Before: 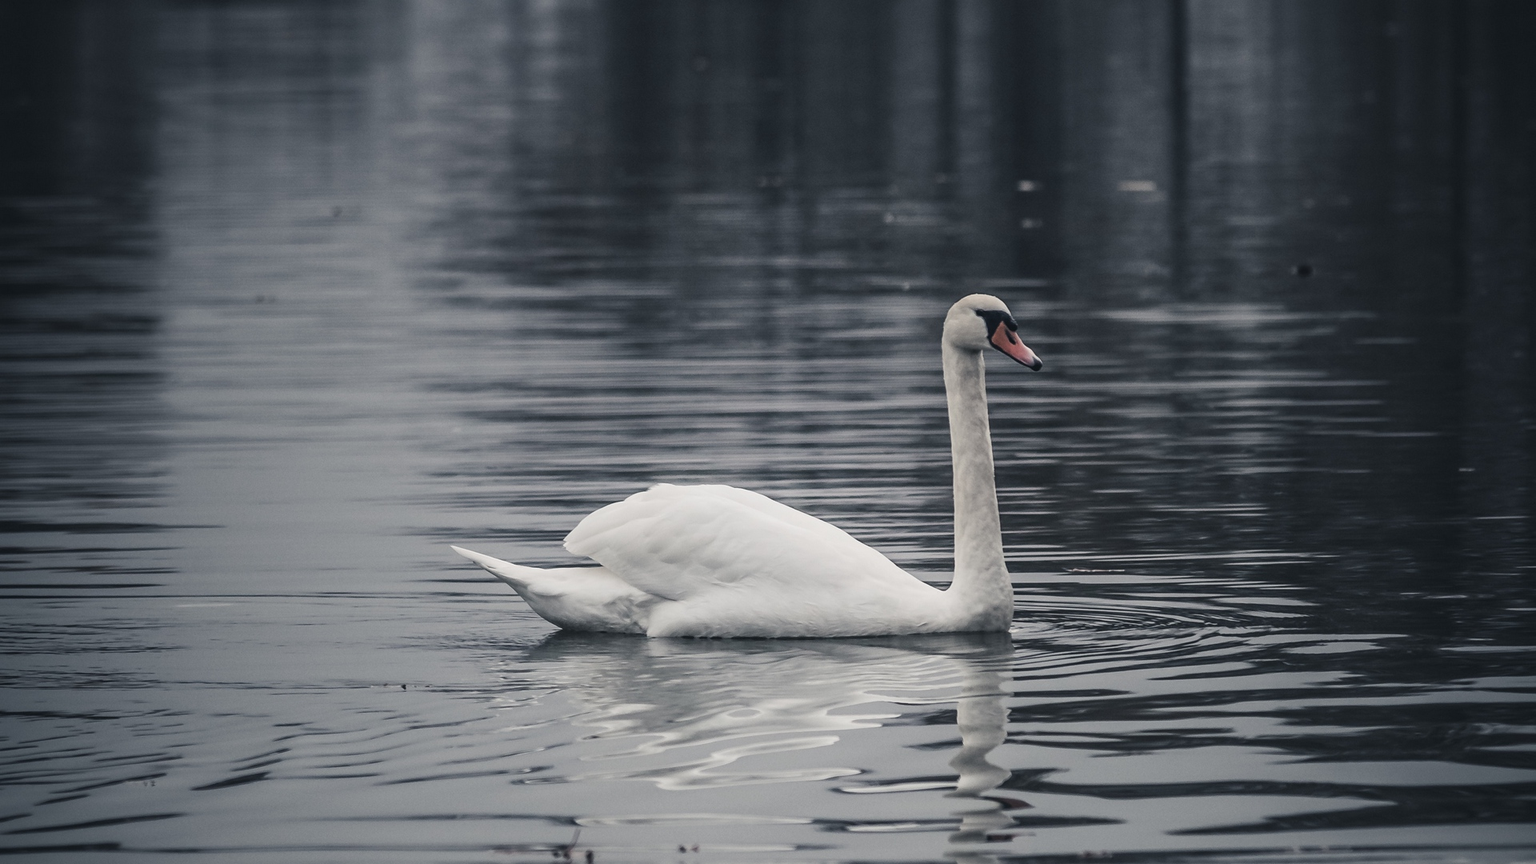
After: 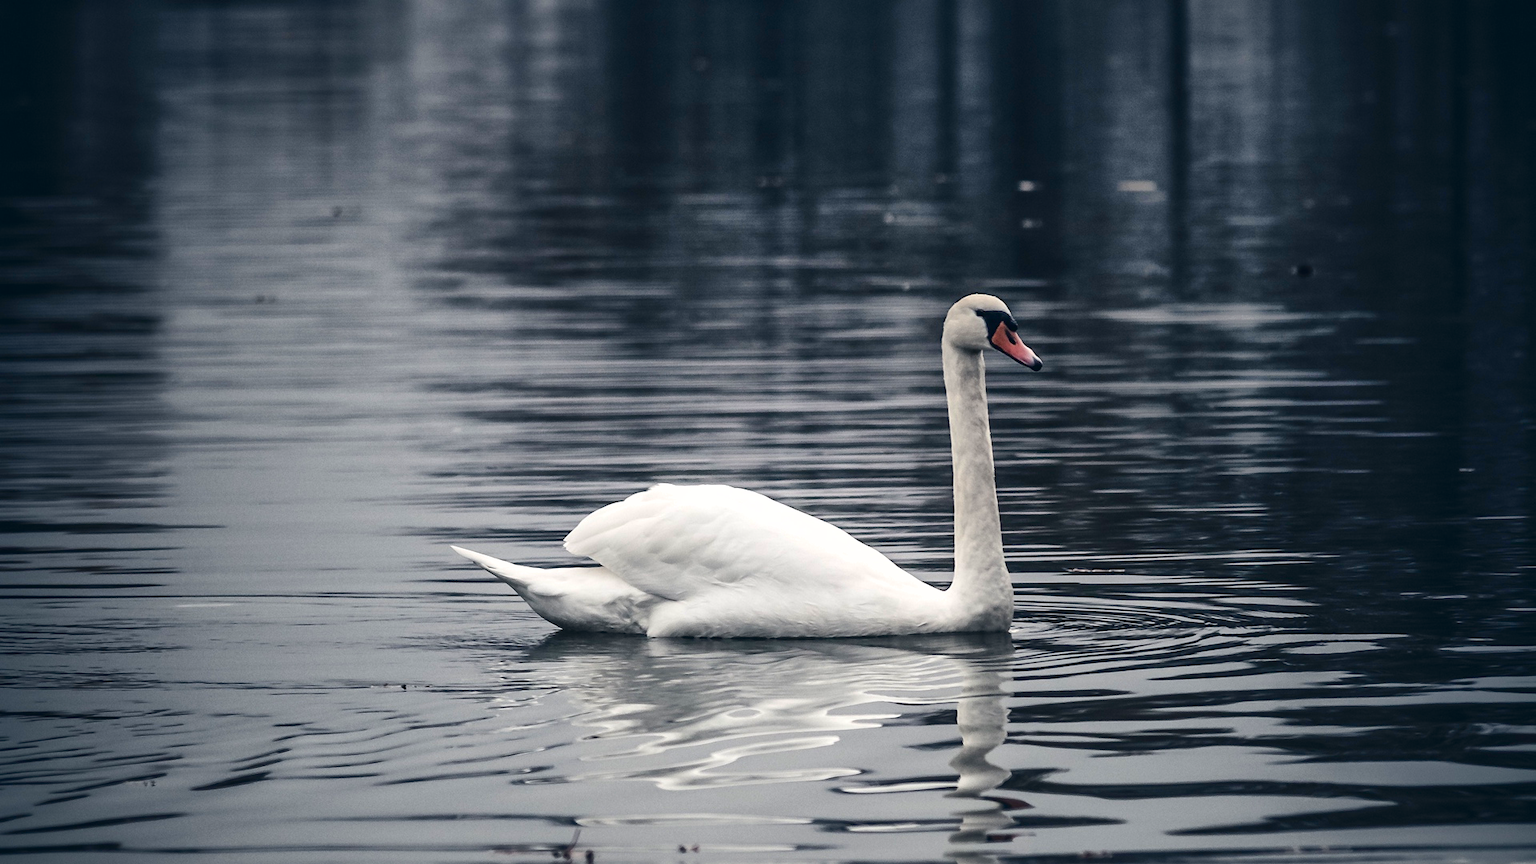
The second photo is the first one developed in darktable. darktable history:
contrast brightness saturation: contrast 0.217, brightness -0.183, saturation 0.241
exposure: exposure 0.49 EV, compensate highlight preservation false
shadows and highlights: on, module defaults
